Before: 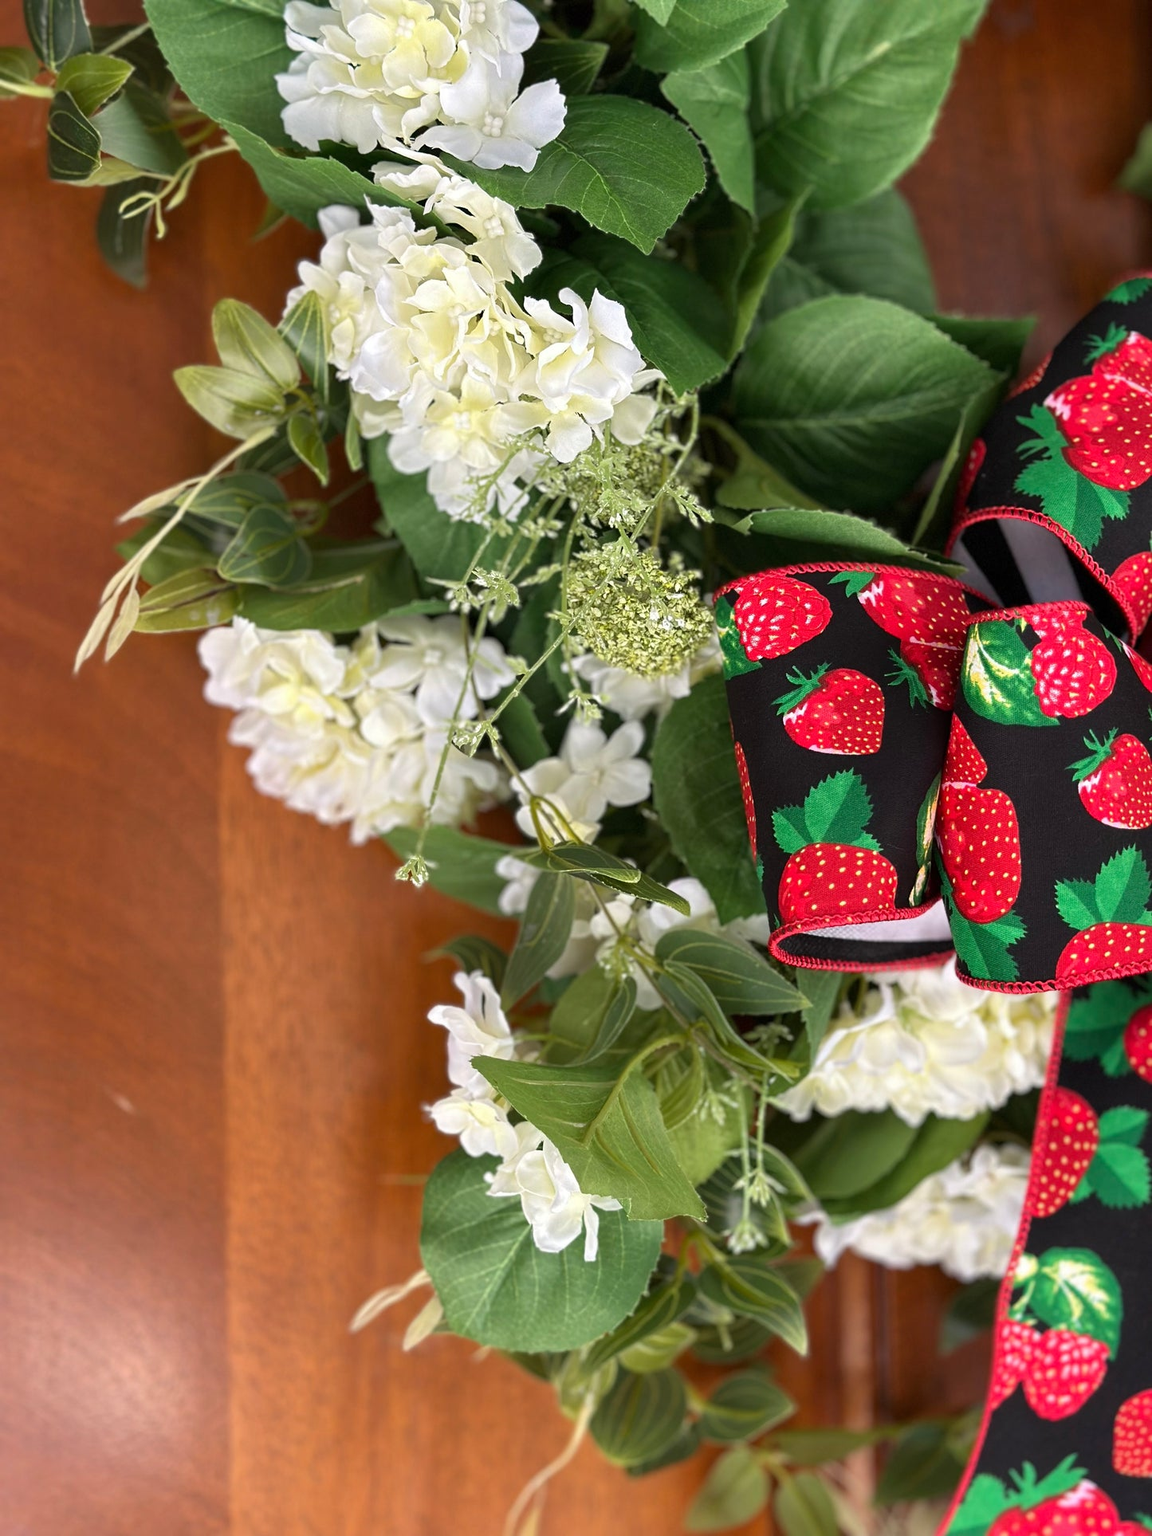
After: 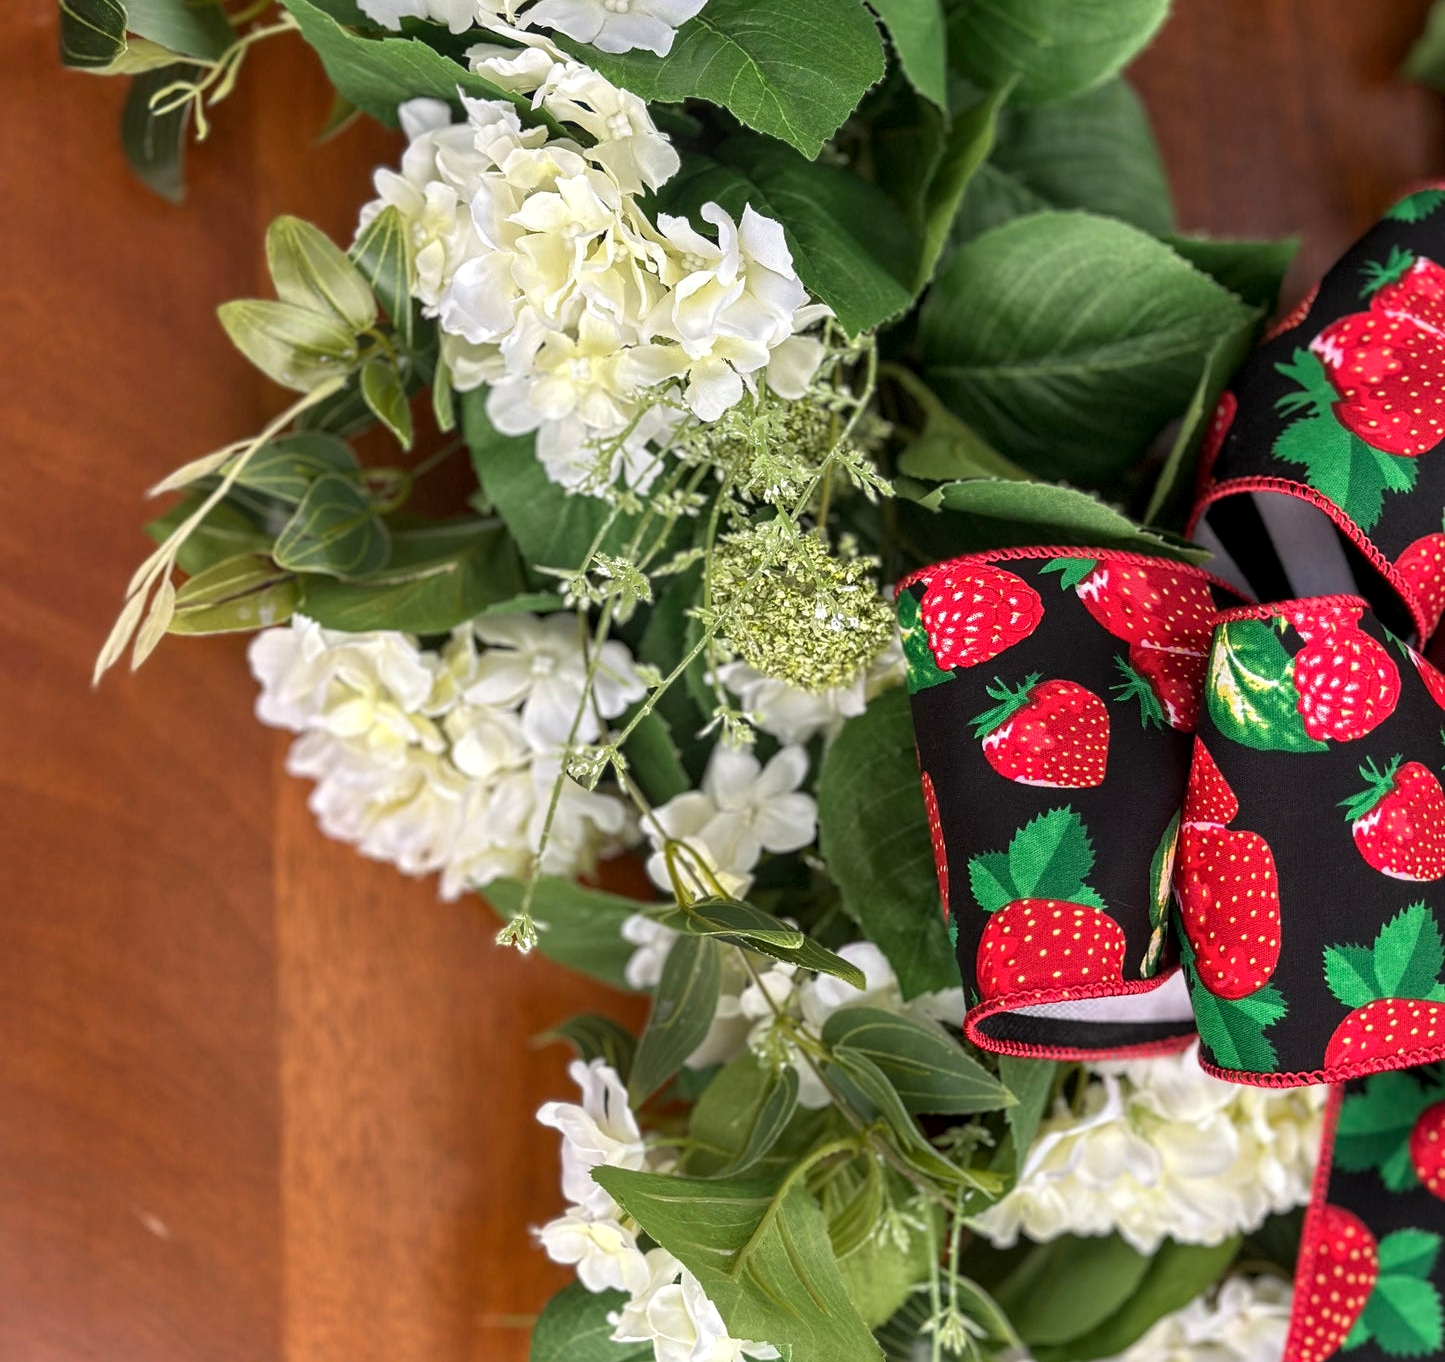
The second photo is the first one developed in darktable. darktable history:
crop and rotate: top 8.293%, bottom 20.996%
local contrast: on, module defaults
